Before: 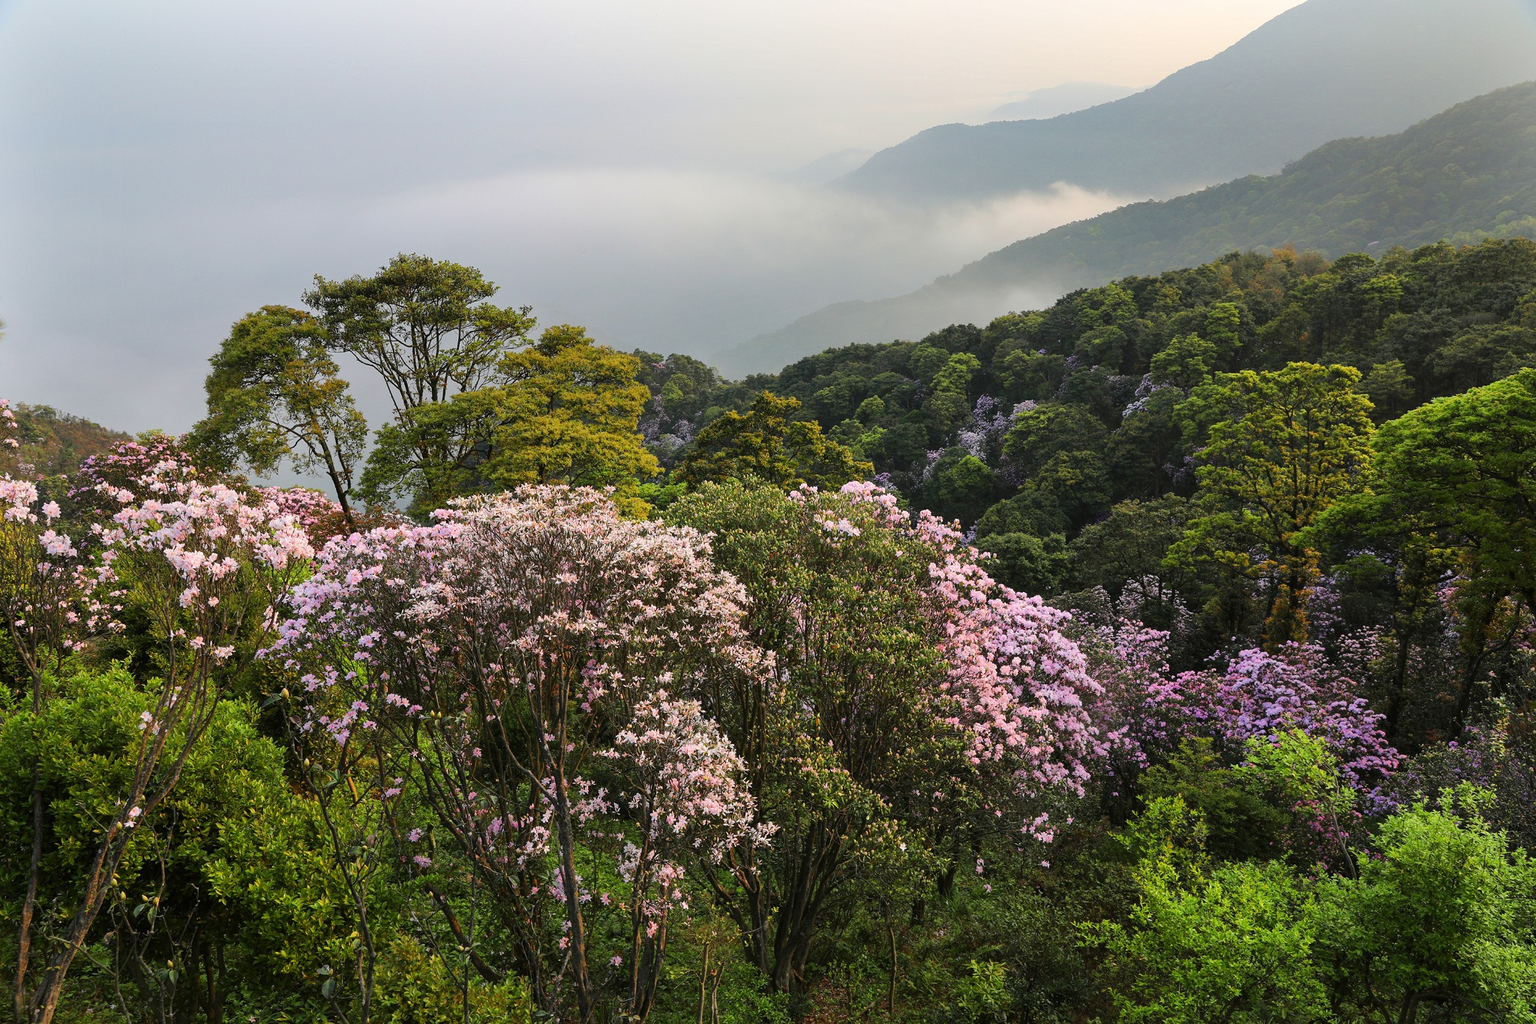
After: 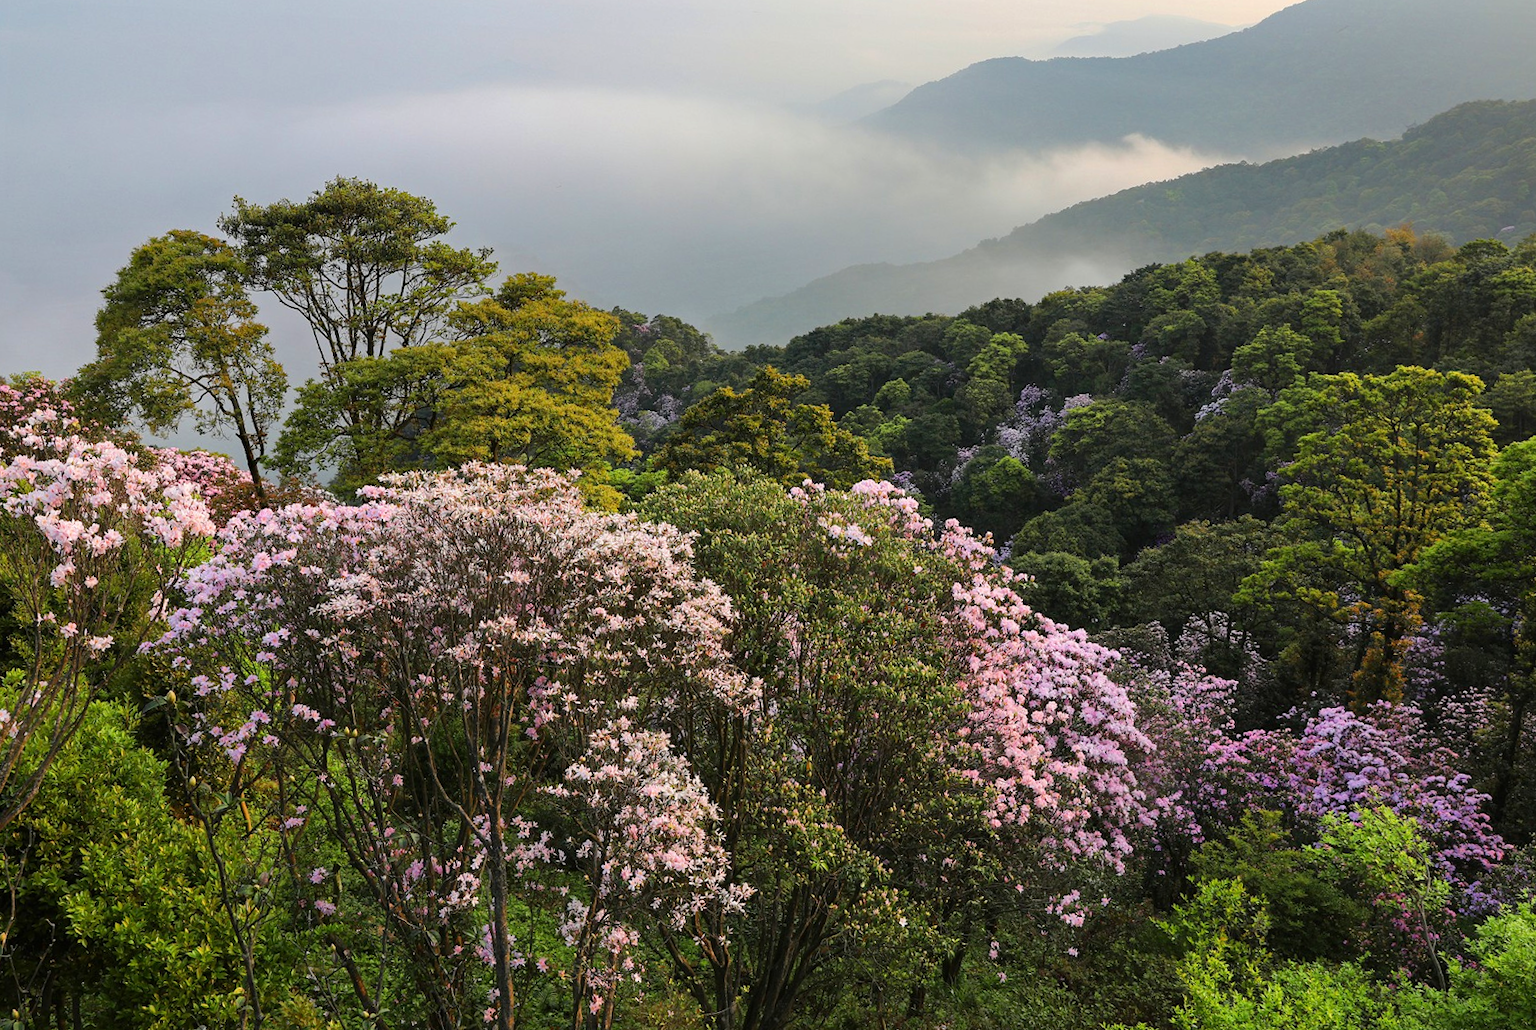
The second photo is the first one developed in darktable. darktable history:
haze removal: compatibility mode true, adaptive false
crop and rotate: angle -3.15°, left 5.375%, top 5.203%, right 4.724%, bottom 4.336%
